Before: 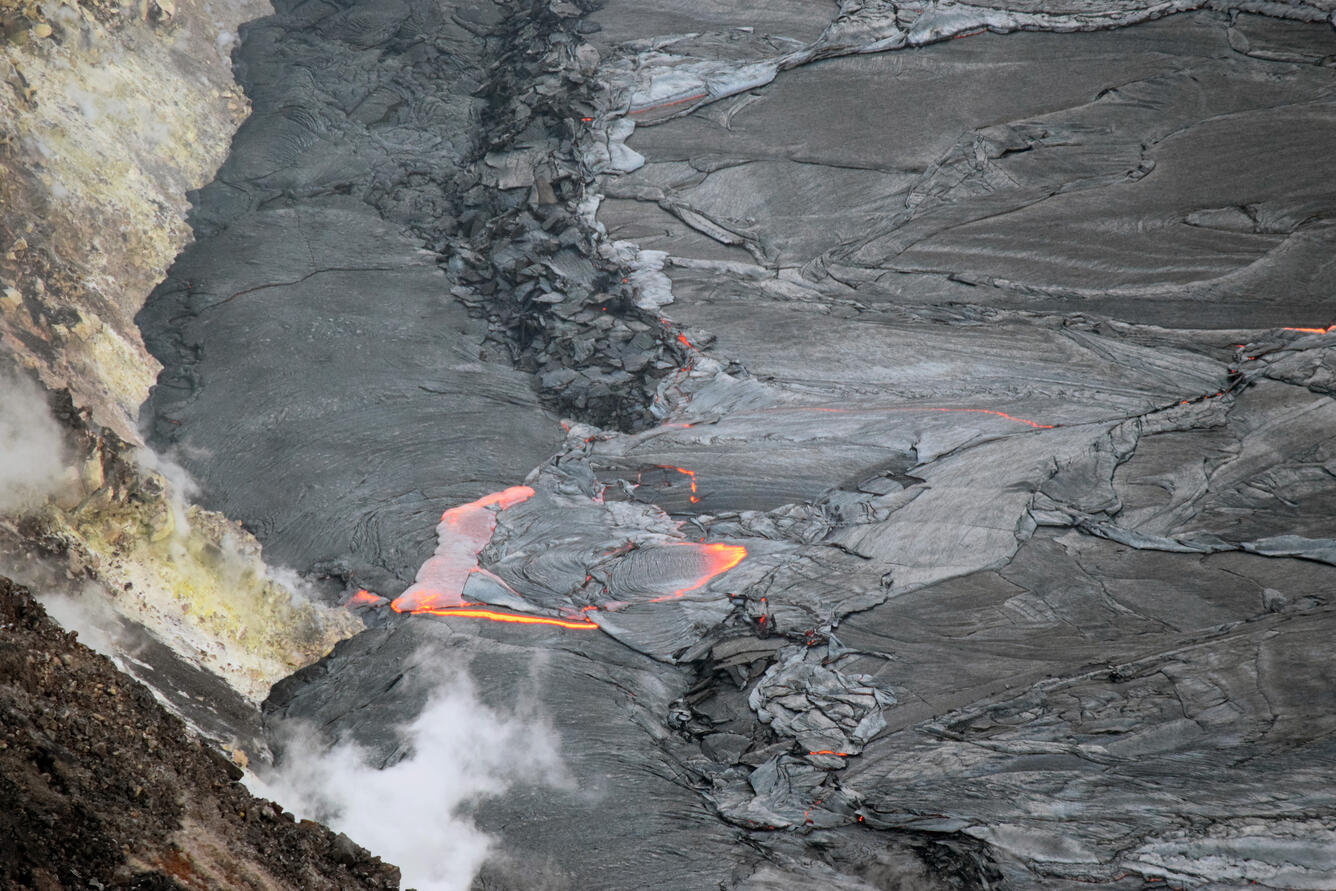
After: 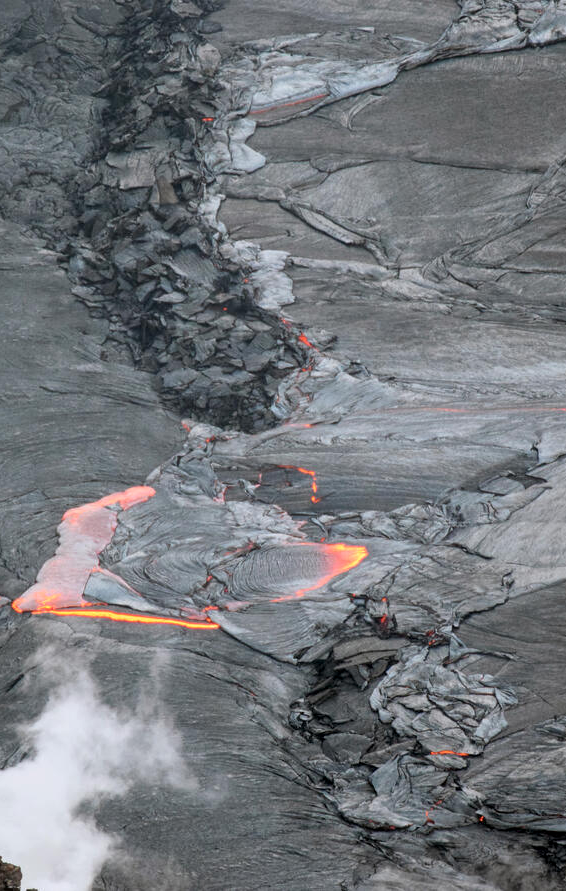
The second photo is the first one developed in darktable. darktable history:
local contrast: highlights 106%, shadows 99%, detail 119%, midtone range 0.2
crop: left 28.409%, right 29.161%
